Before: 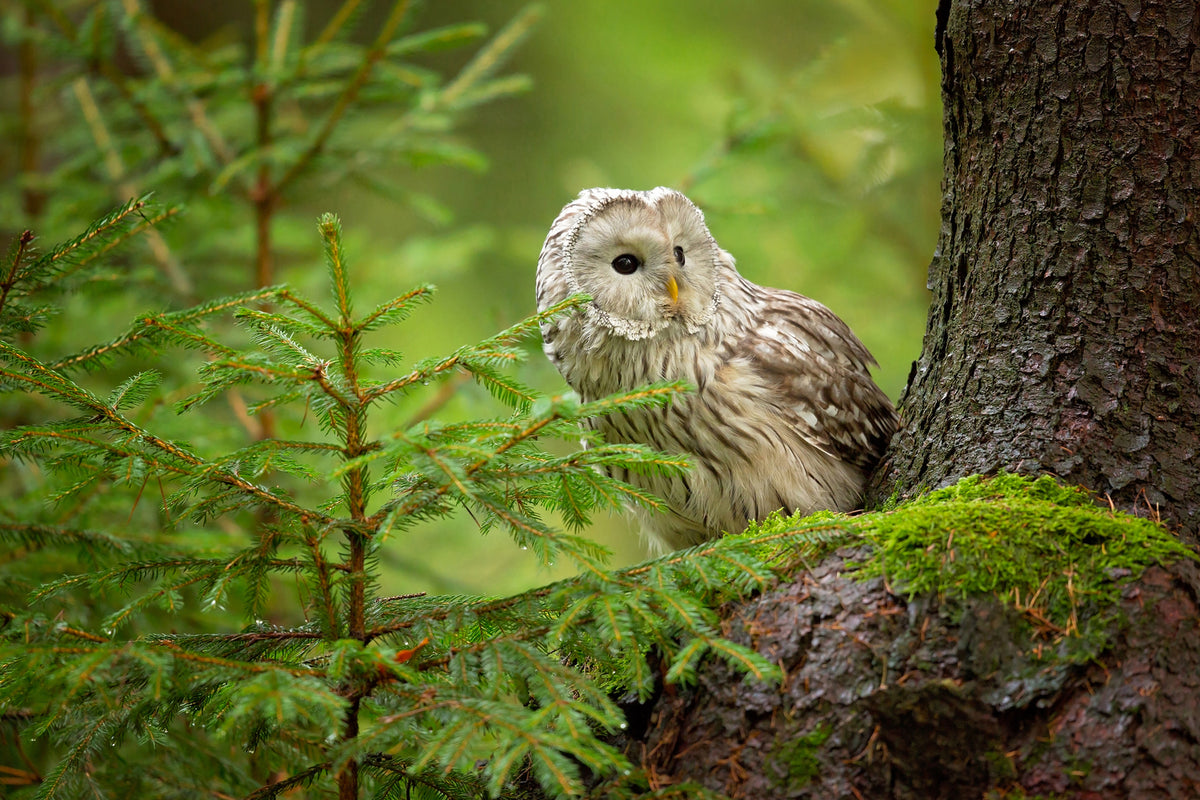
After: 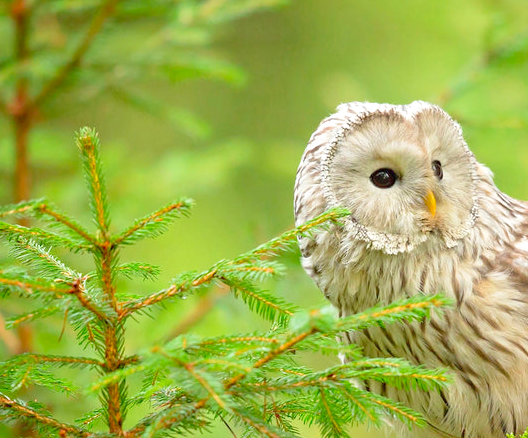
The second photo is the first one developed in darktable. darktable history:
crop: left 20.248%, top 10.86%, right 35.675%, bottom 34.321%
levels: levels [0, 0.397, 0.955]
